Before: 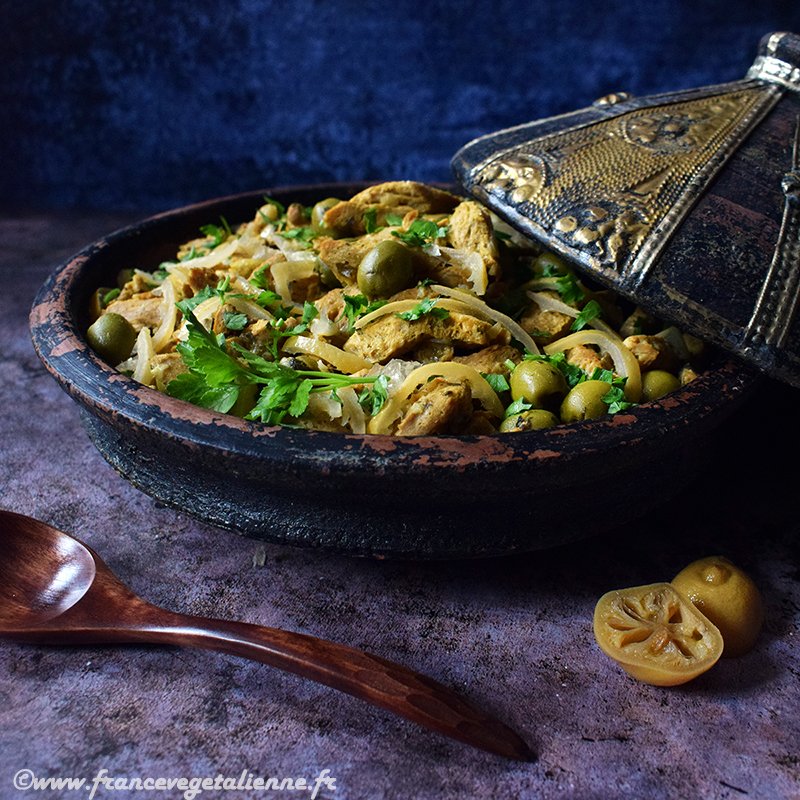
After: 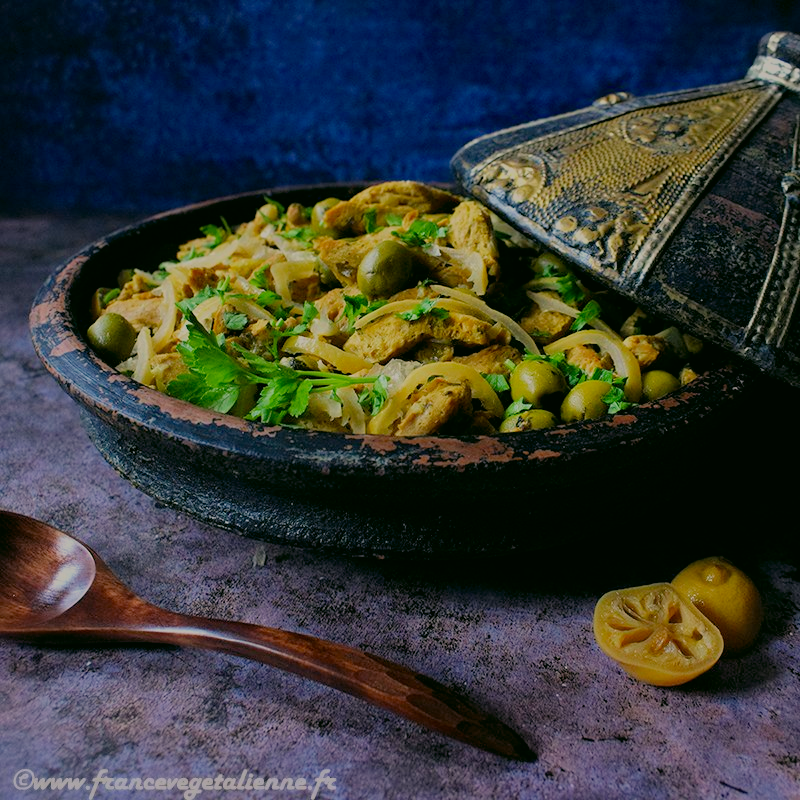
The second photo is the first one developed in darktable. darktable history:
filmic rgb: middle gray luminance 2.63%, black relative exposure -9.98 EV, white relative exposure 6.98 EV, threshold 5.94 EV, dynamic range scaling 9.51%, target black luminance 0%, hardness 3.16, latitude 43.59%, contrast 0.68, highlights saturation mix 5.17%, shadows ↔ highlights balance 13.17%, color science v4 (2020), enable highlight reconstruction true
color correction: highlights a* 4.33, highlights b* 4.92, shadows a* -7.54, shadows b* 5.04
